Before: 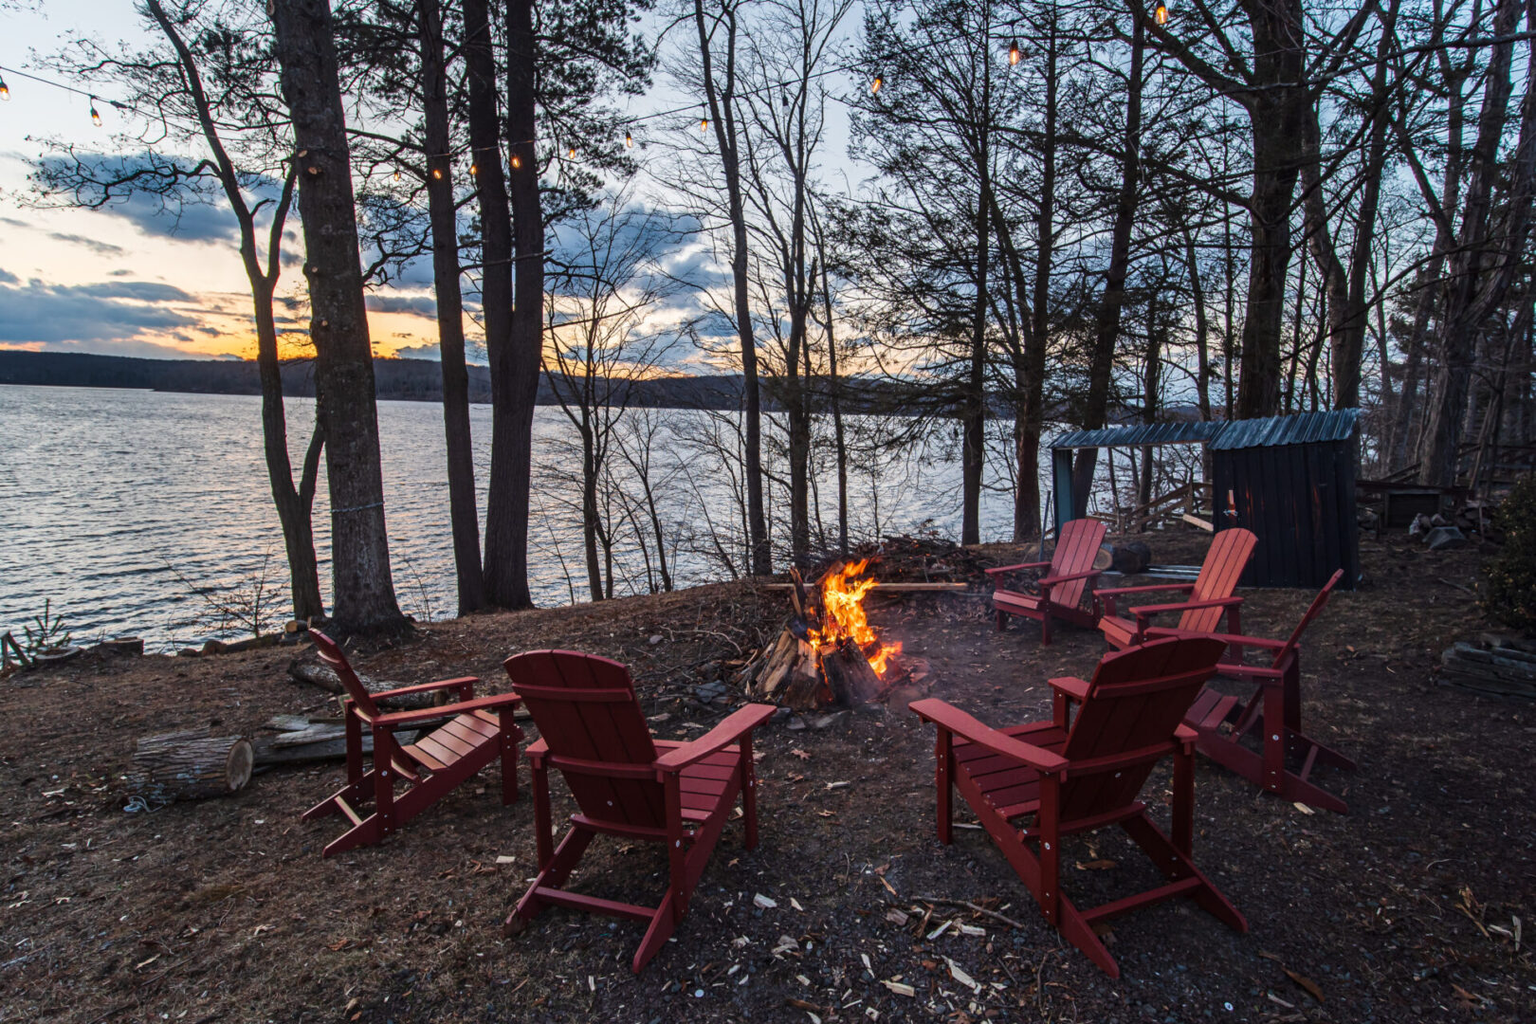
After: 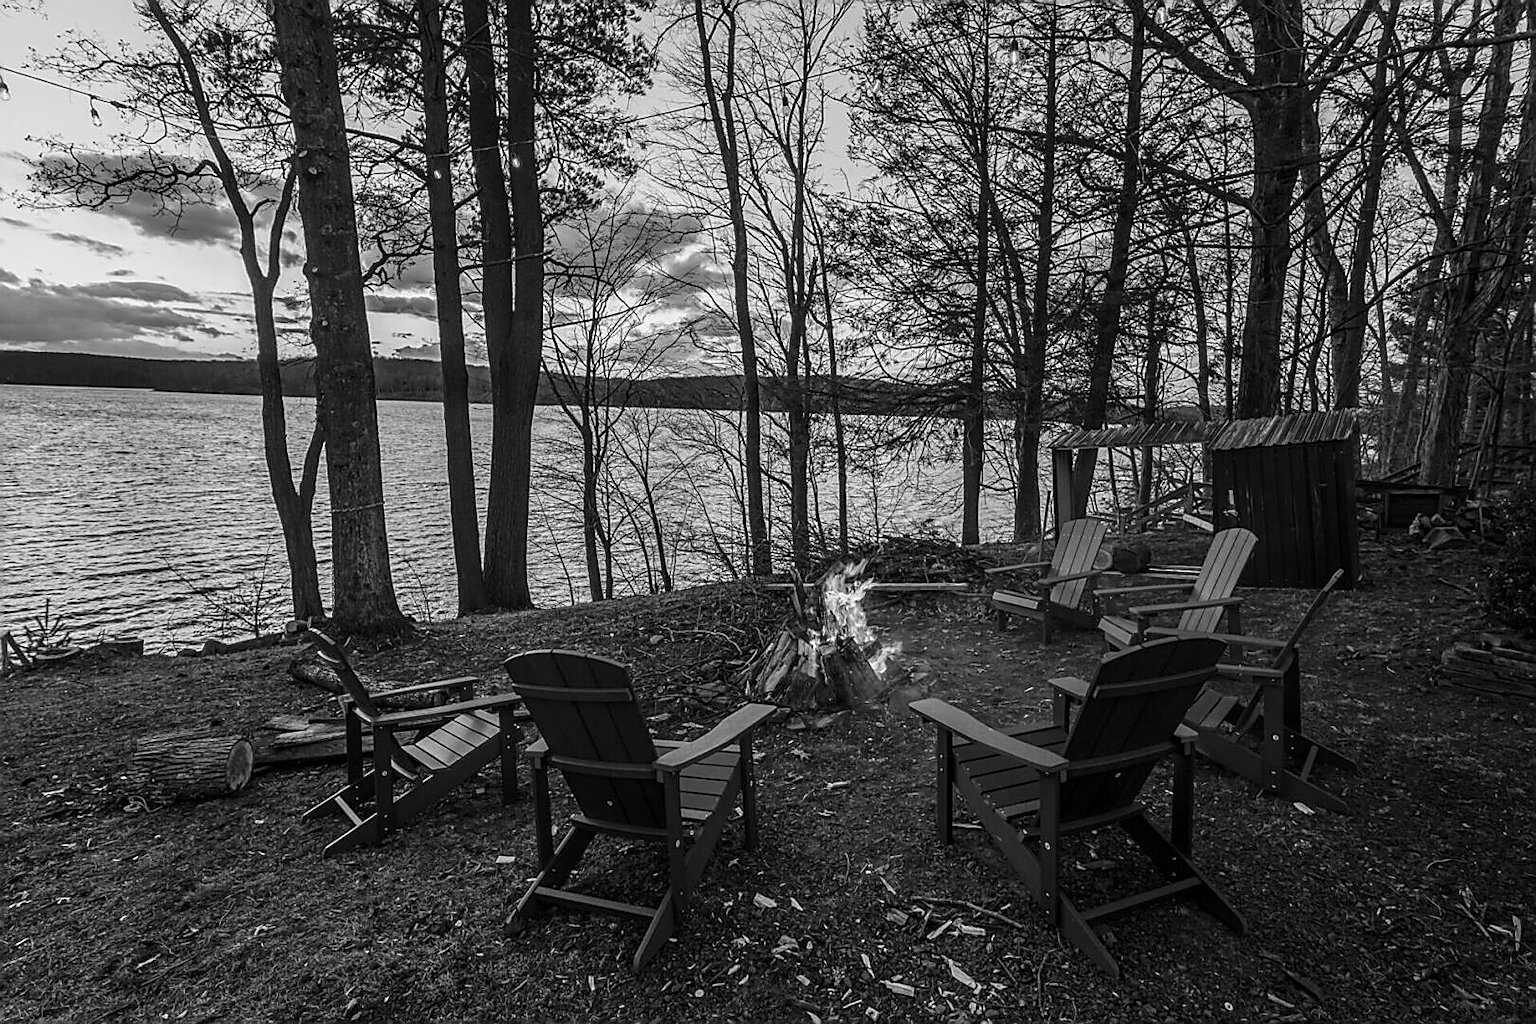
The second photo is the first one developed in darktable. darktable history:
monochrome: a -92.57, b 58.91
local contrast: detail 130%
sharpen: radius 1.4, amount 1.25, threshold 0.7
